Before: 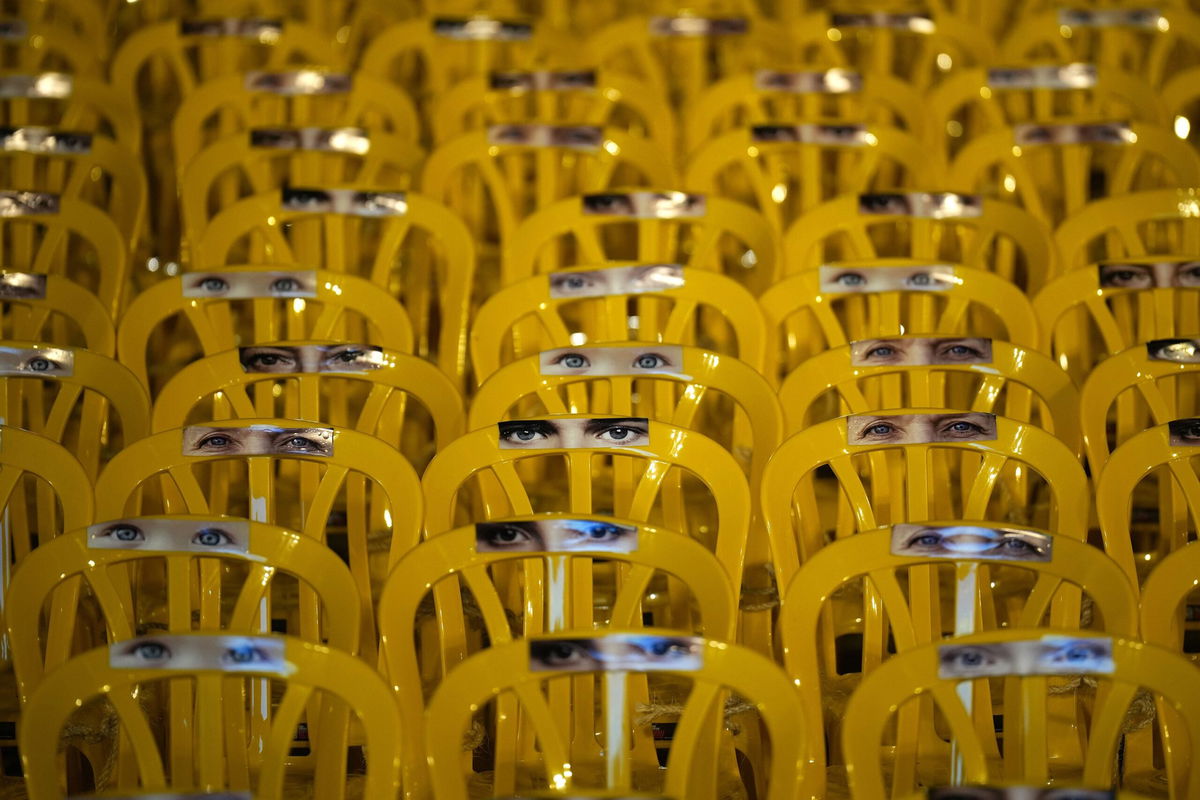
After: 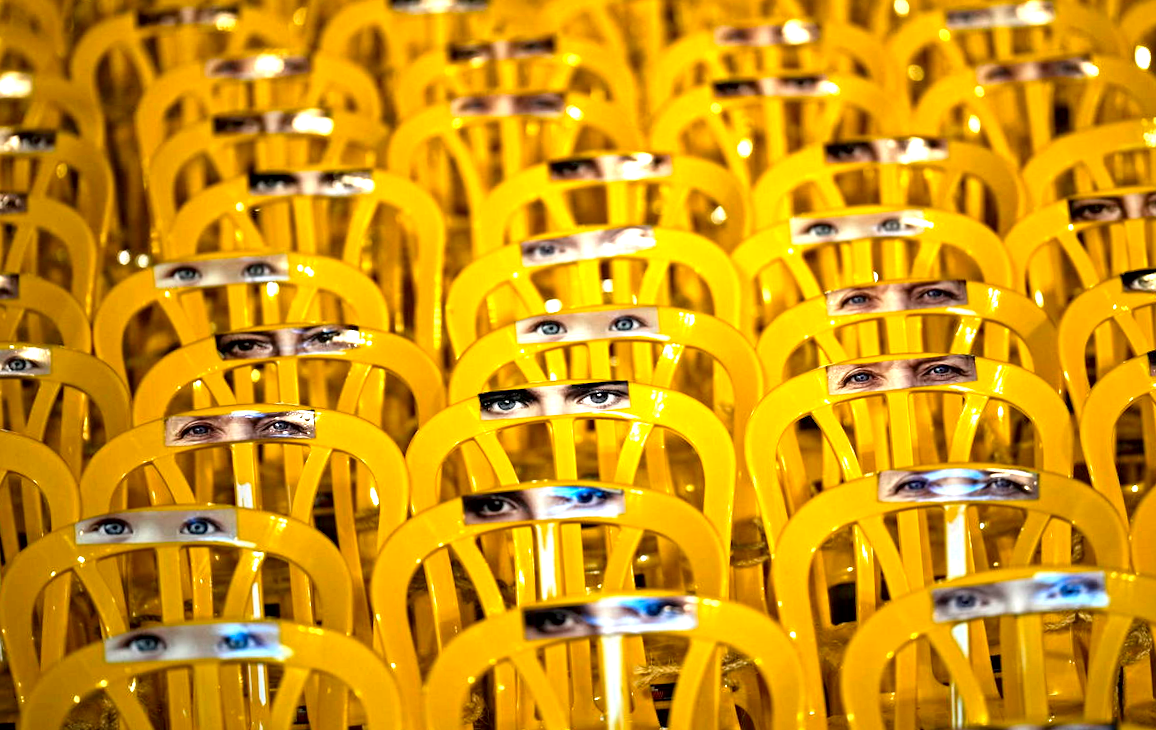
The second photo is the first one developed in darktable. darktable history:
rotate and perspective: rotation -3.52°, crop left 0.036, crop right 0.964, crop top 0.081, crop bottom 0.919
local contrast: mode bilateral grid, contrast 20, coarseness 50, detail 120%, midtone range 0.2
exposure: exposure 1.061 EV, compensate highlight preservation false
contrast equalizer: y [[0.5, 0.501, 0.525, 0.597, 0.58, 0.514], [0.5 ×6], [0.5 ×6], [0 ×6], [0 ×6]]
